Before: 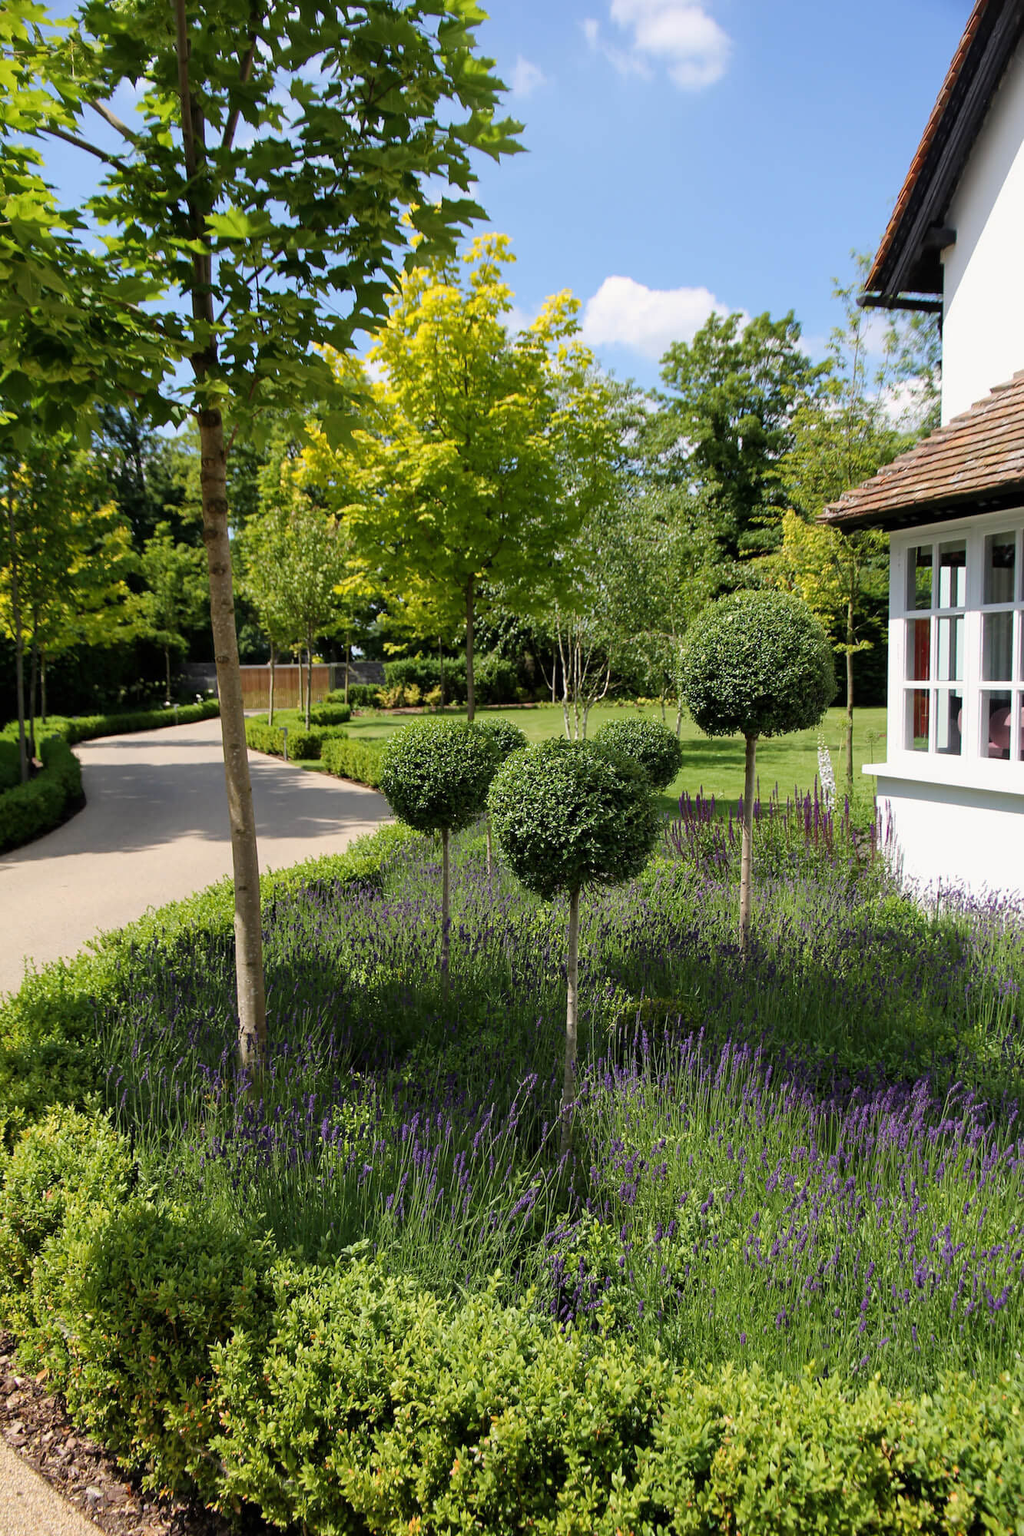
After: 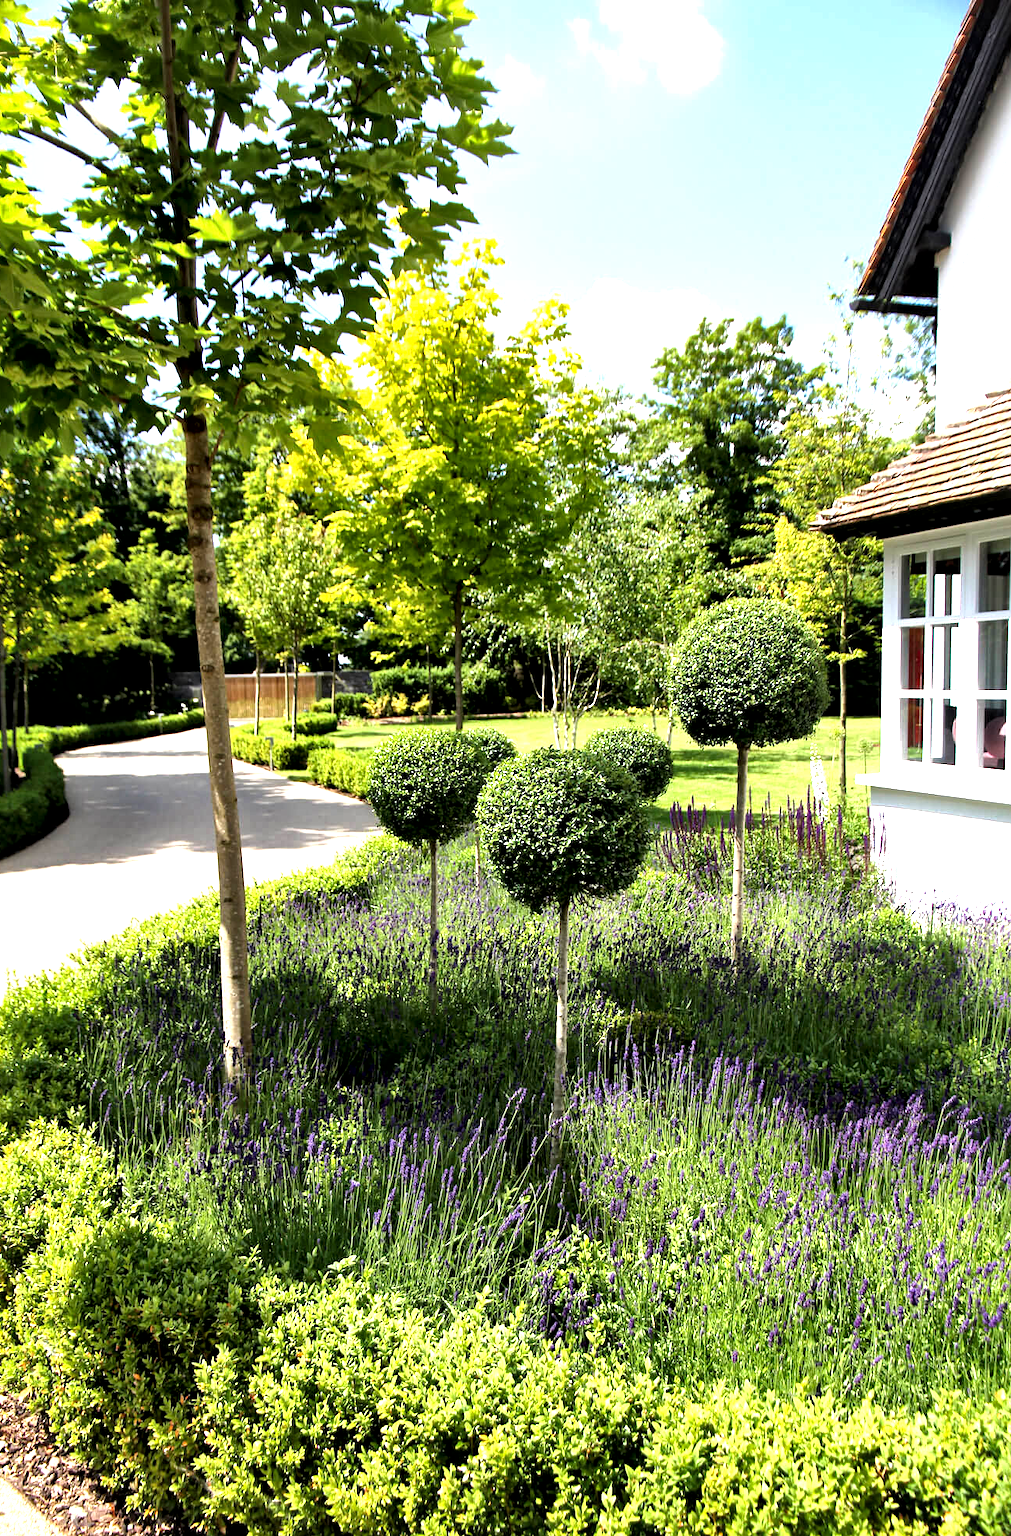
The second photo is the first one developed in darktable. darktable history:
levels: levels [0.012, 0.367, 0.697]
crop and rotate: left 1.774%, right 0.633%, bottom 1.28%
local contrast: mode bilateral grid, contrast 70, coarseness 75, detail 180%, midtone range 0.2
